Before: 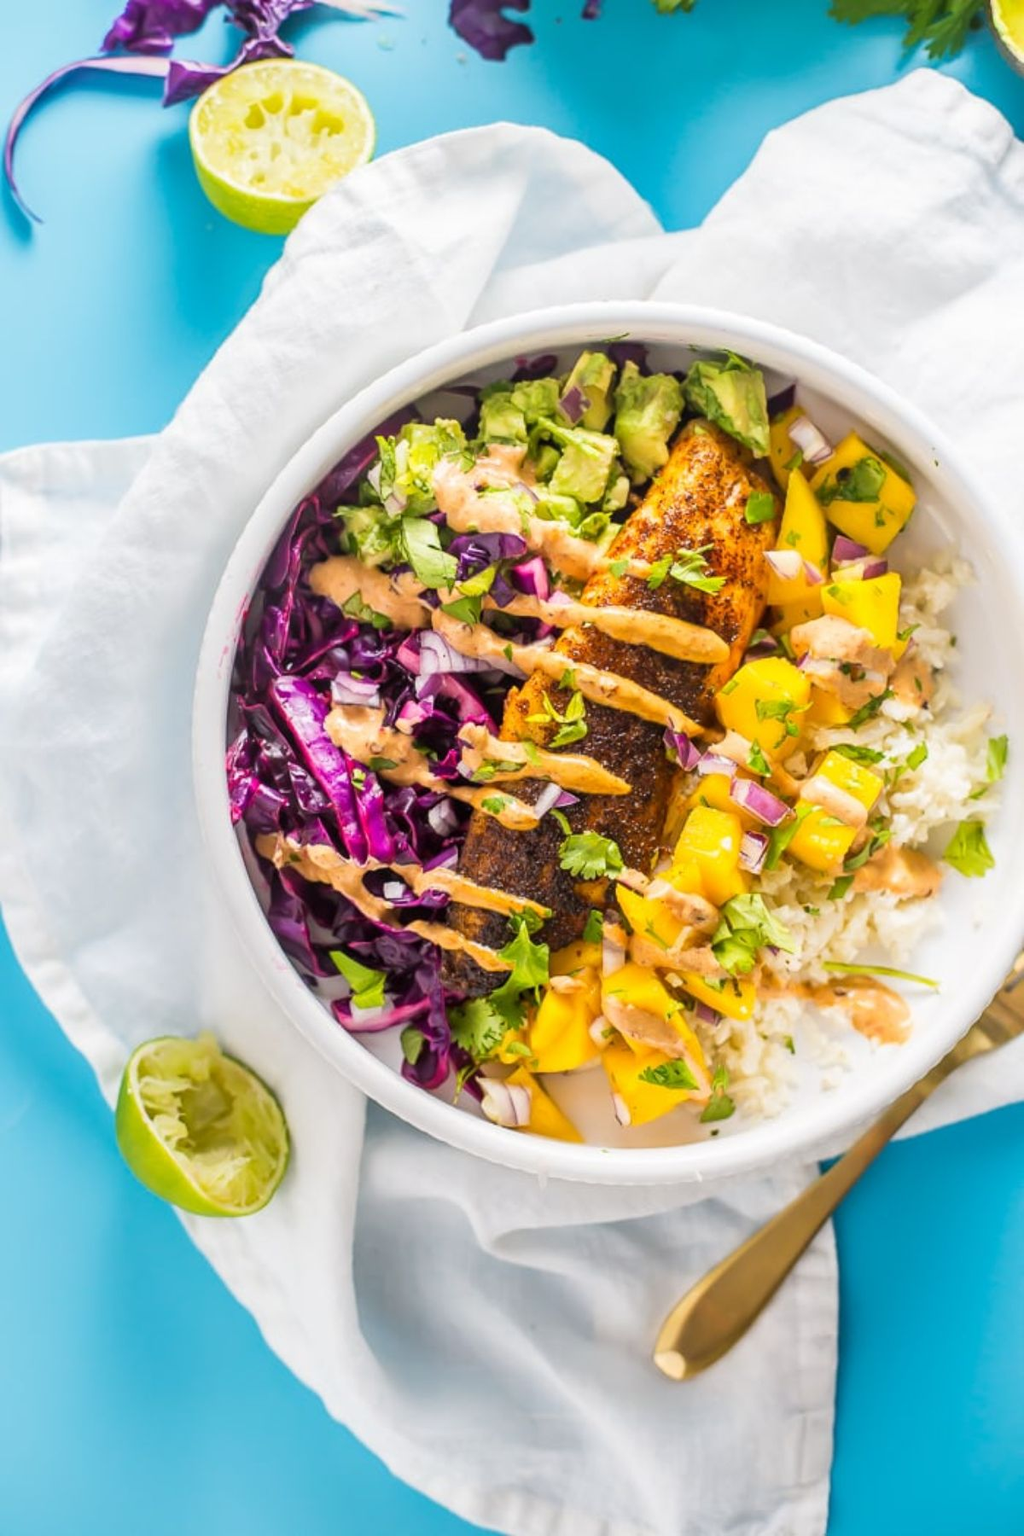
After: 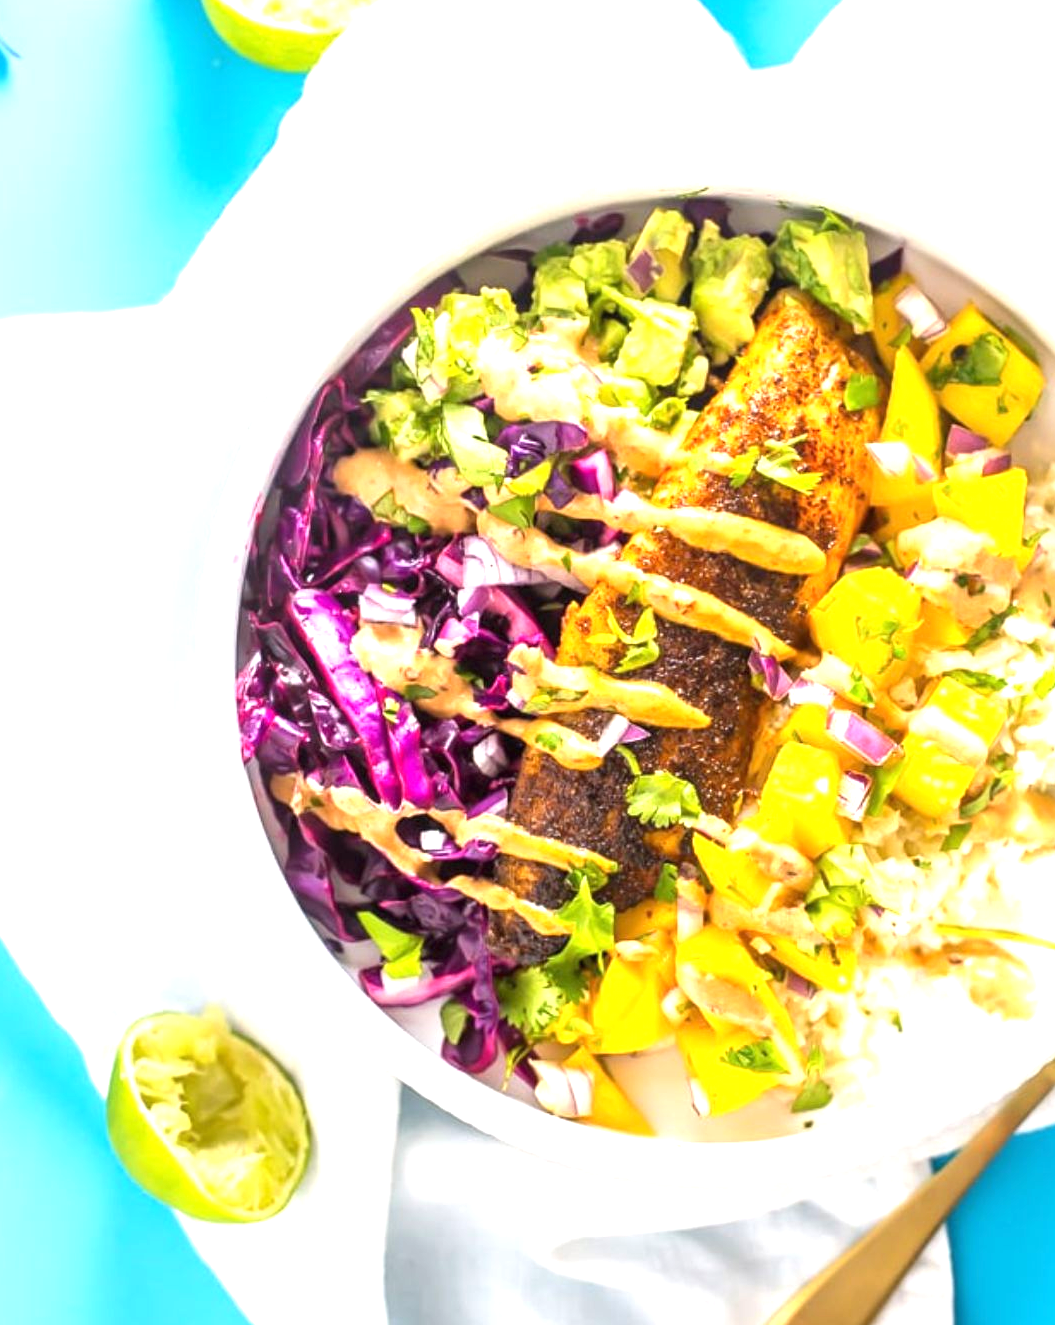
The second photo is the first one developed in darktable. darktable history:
crop and rotate: left 2.425%, top 11.305%, right 9.6%, bottom 15.08%
exposure: black level correction 0, exposure 0.953 EV, compensate exposure bias true, compensate highlight preservation false
